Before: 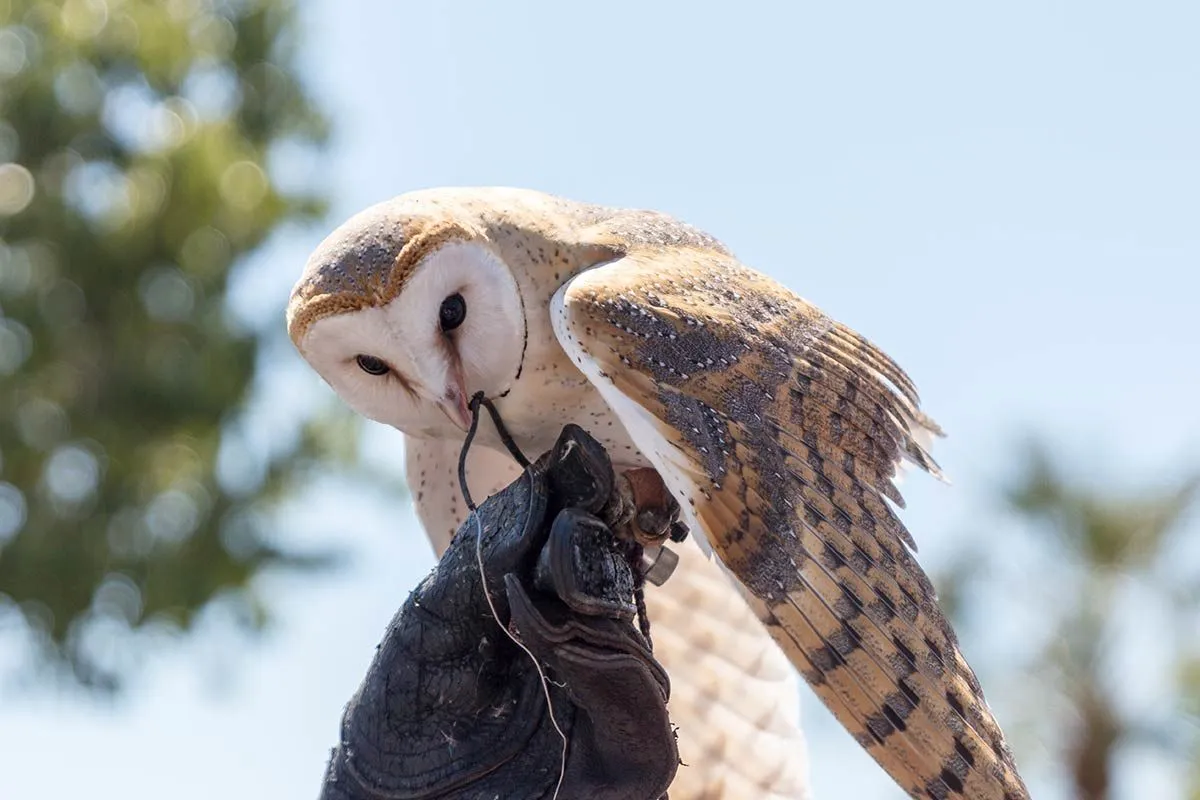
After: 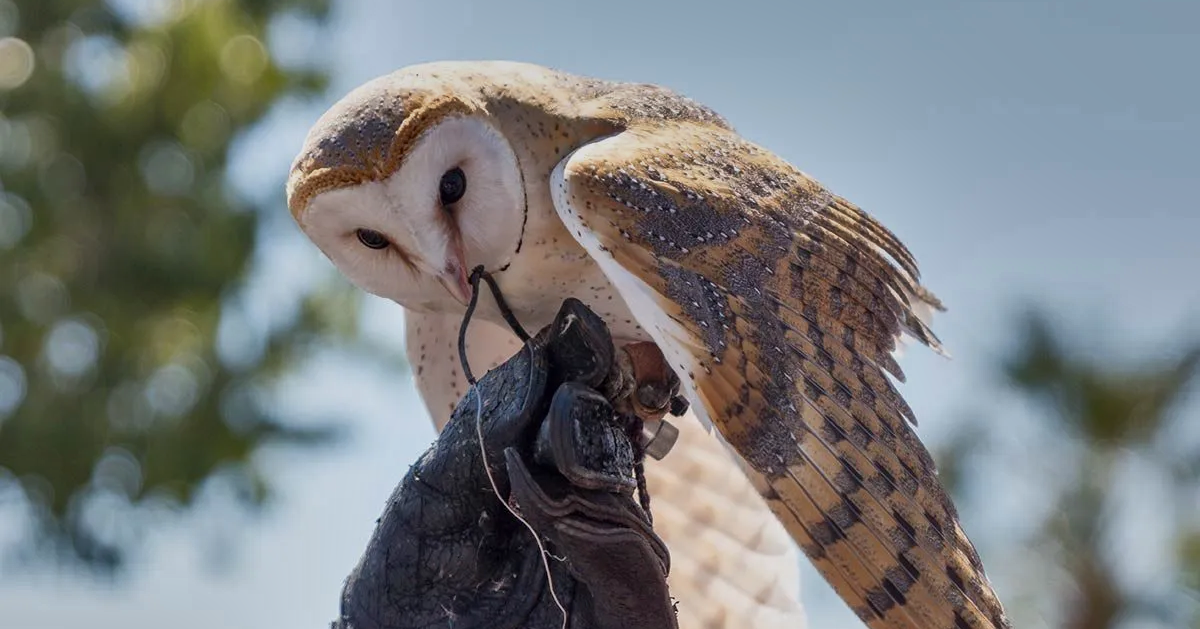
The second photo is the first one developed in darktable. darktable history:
crop and rotate: top 15.774%, bottom 5.506%
shadows and highlights: shadows 80.73, white point adjustment -9.07, highlights -61.46, soften with gaussian
